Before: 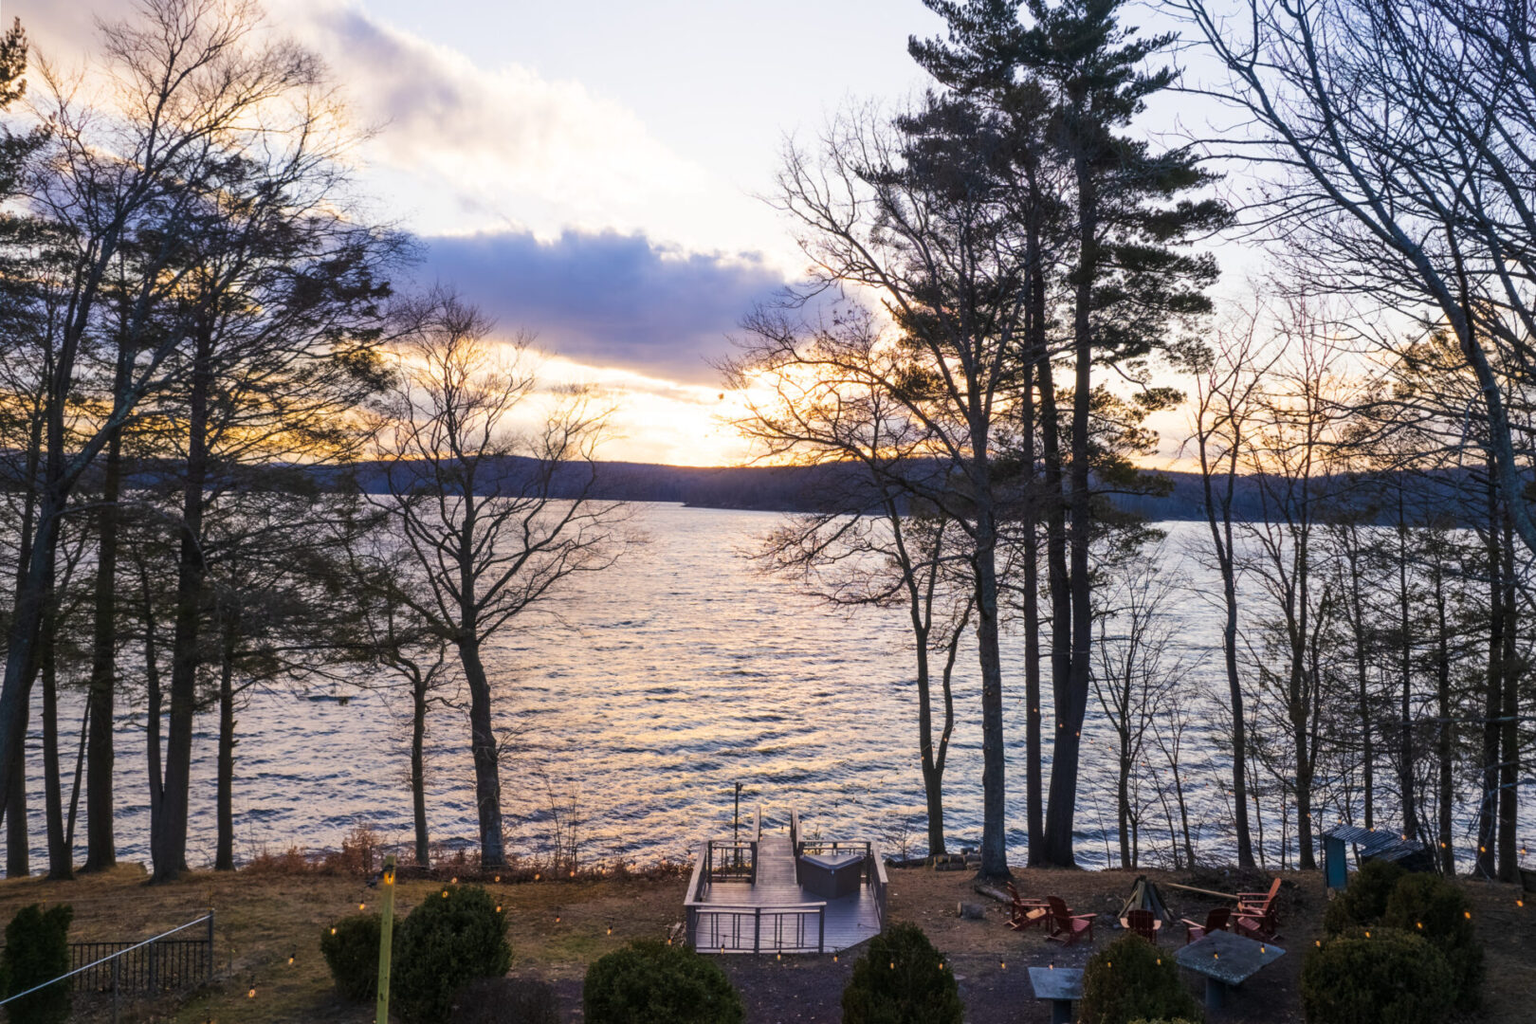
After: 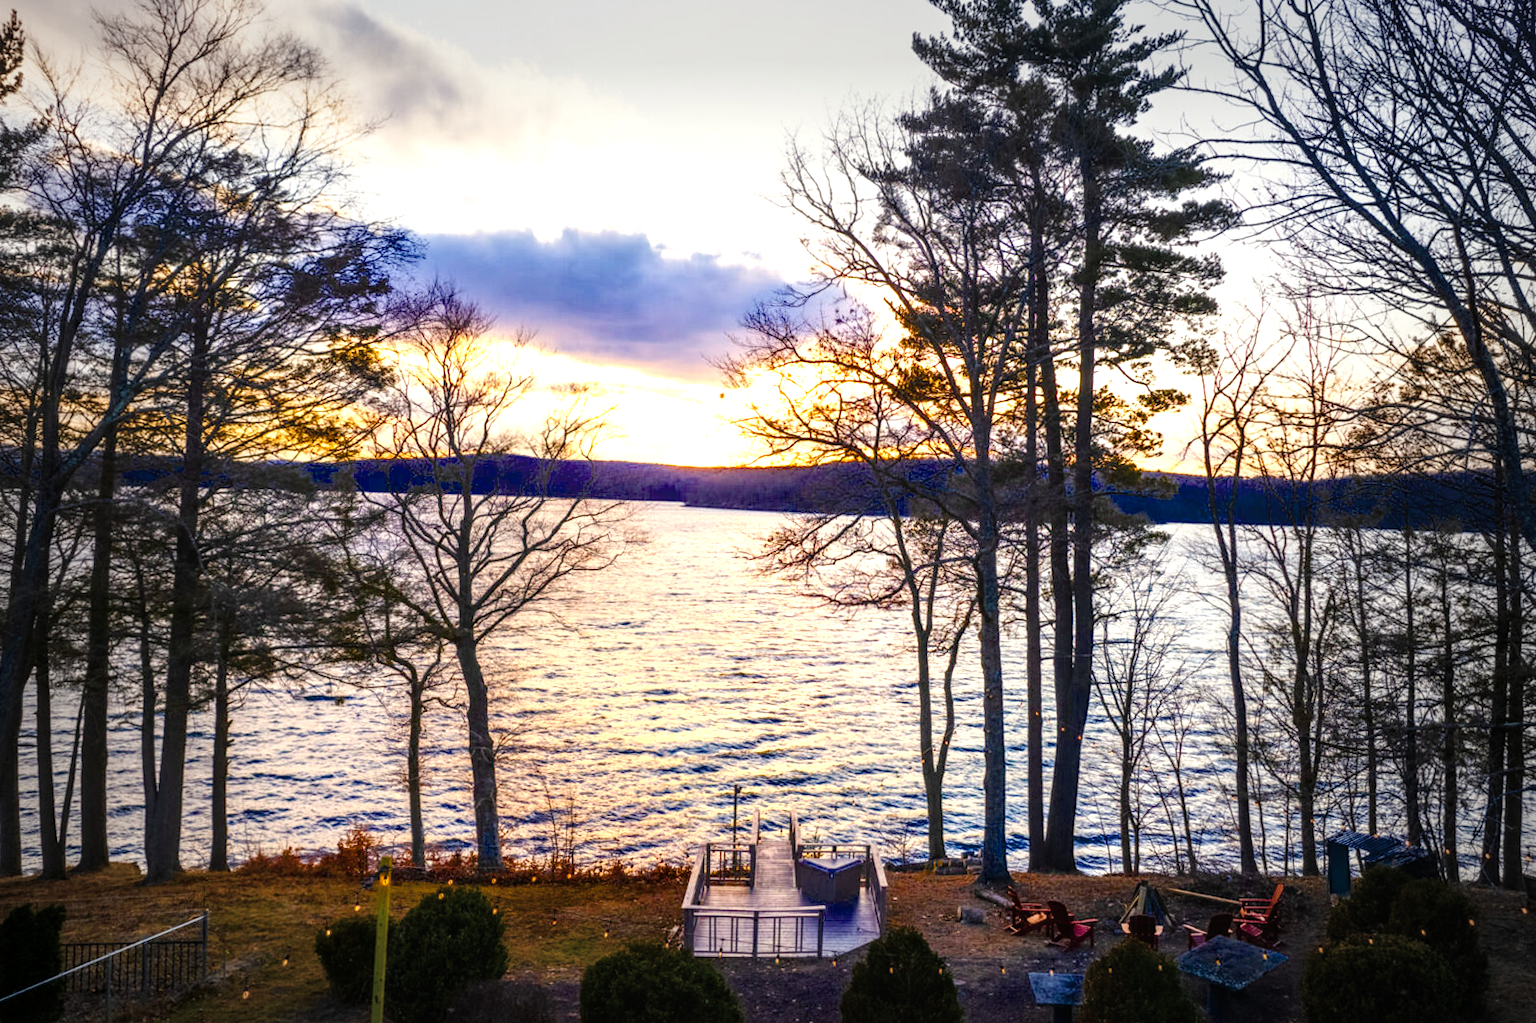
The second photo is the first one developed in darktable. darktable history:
crop and rotate: angle -0.289°
tone equalizer: -8 EV -0.775 EV, -7 EV -0.736 EV, -6 EV -0.573 EV, -5 EV -0.376 EV, -3 EV 0.387 EV, -2 EV 0.6 EV, -1 EV 0.692 EV, +0 EV 0.755 EV, smoothing 1
vignetting: fall-off start 52.67%, center (-0.036, 0.145), automatic ratio true, width/height ratio 1.312, shape 0.215
color balance rgb: power › hue 60.19°, highlights gain › luminance 6.363%, highlights gain › chroma 2.509%, highlights gain › hue 88.8°, linear chroma grading › mid-tones 7.402%, perceptual saturation grading › global saturation 55.201%, perceptual saturation grading › highlights -50.569%, perceptual saturation grading › mid-tones 39.665%, perceptual saturation grading › shadows 30.353%, global vibrance 16.767%, saturation formula JzAzBz (2021)
local contrast: on, module defaults
